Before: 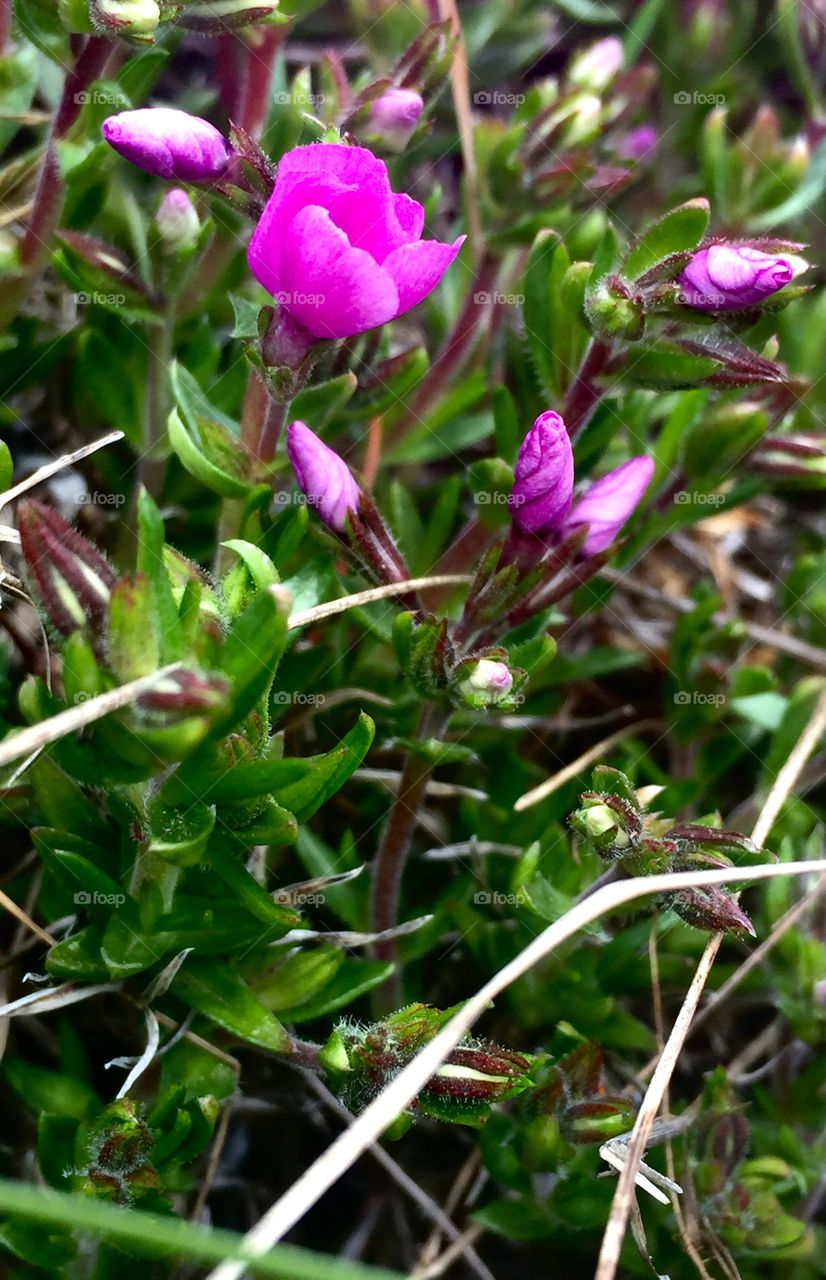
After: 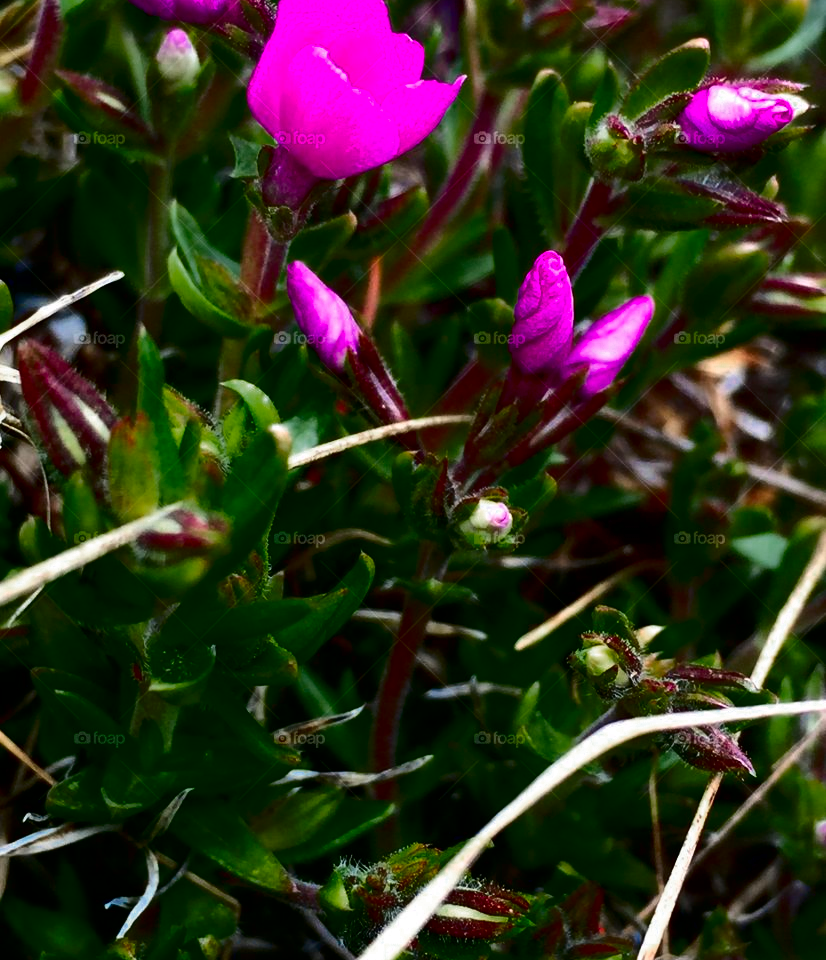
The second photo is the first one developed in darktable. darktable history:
crop and rotate: top 12.5%, bottom 12.5%
contrast brightness saturation: contrast 0.19, brightness -0.24, saturation 0.11
shadows and highlights: shadows 20.91, highlights -35.45, soften with gaussian
color zones: curves: ch0 [(0, 0.553) (0.123, 0.58) (0.23, 0.419) (0.468, 0.155) (0.605, 0.132) (0.723, 0.063) (0.833, 0.172) (0.921, 0.468)]; ch1 [(0.025, 0.645) (0.229, 0.584) (0.326, 0.551) (0.537, 0.446) (0.599, 0.911) (0.708, 1) (0.805, 0.944)]; ch2 [(0.086, 0.468) (0.254, 0.464) (0.638, 0.564) (0.702, 0.592) (0.768, 0.564)]
